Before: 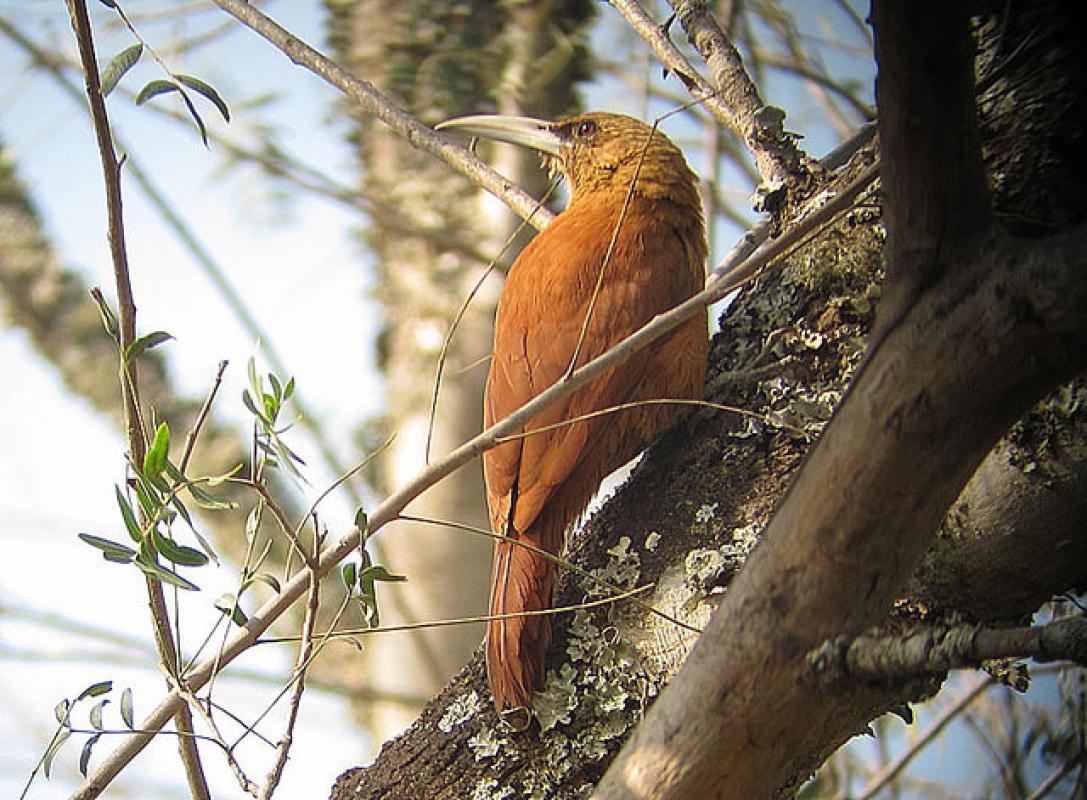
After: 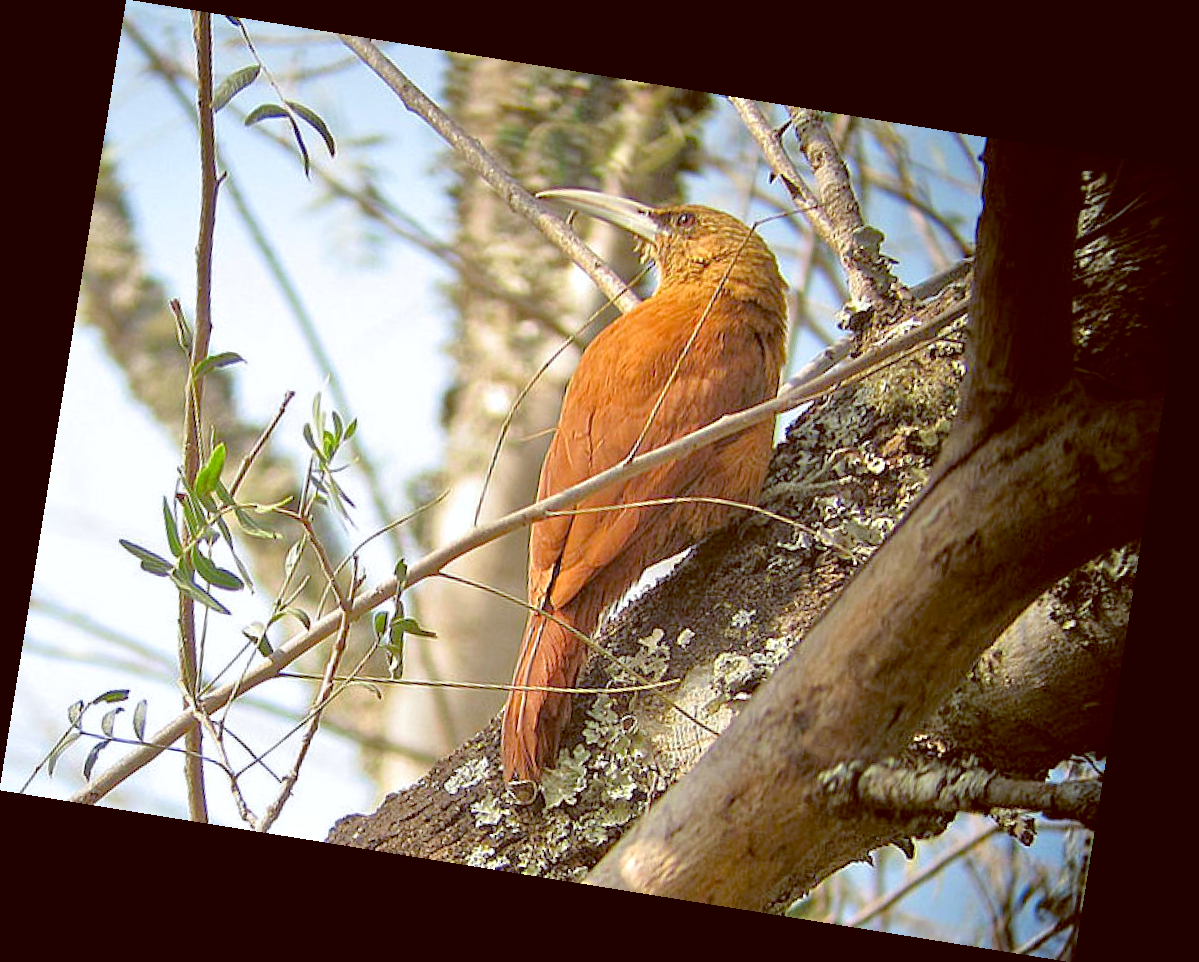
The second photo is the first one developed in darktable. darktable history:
color balance: lift [1, 1.015, 1.004, 0.985], gamma [1, 0.958, 0.971, 1.042], gain [1, 0.956, 0.977, 1.044]
rotate and perspective: rotation 9.12°, automatic cropping off
tone equalizer: -7 EV 0.15 EV, -6 EV 0.6 EV, -5 EV 1.15 EV, -4 EV 1.33 EV, -3 EV 1.15 EV, -2 EV 0.6 EV, -1 EV 0.15 EV, mask exposure compensation -0.5 EV
haze removal: compatibility mode true, adaptive false
